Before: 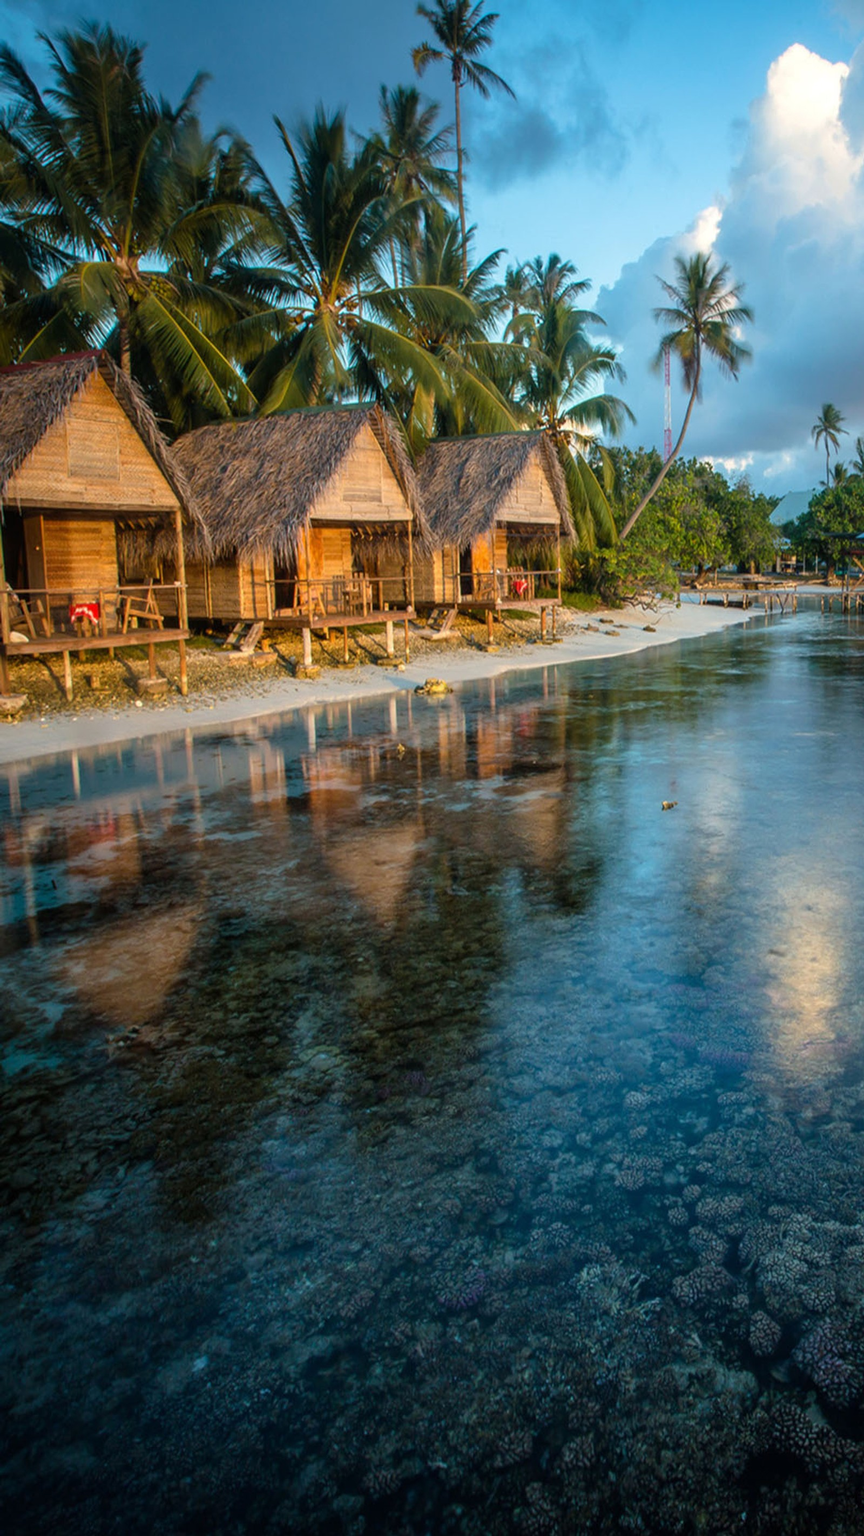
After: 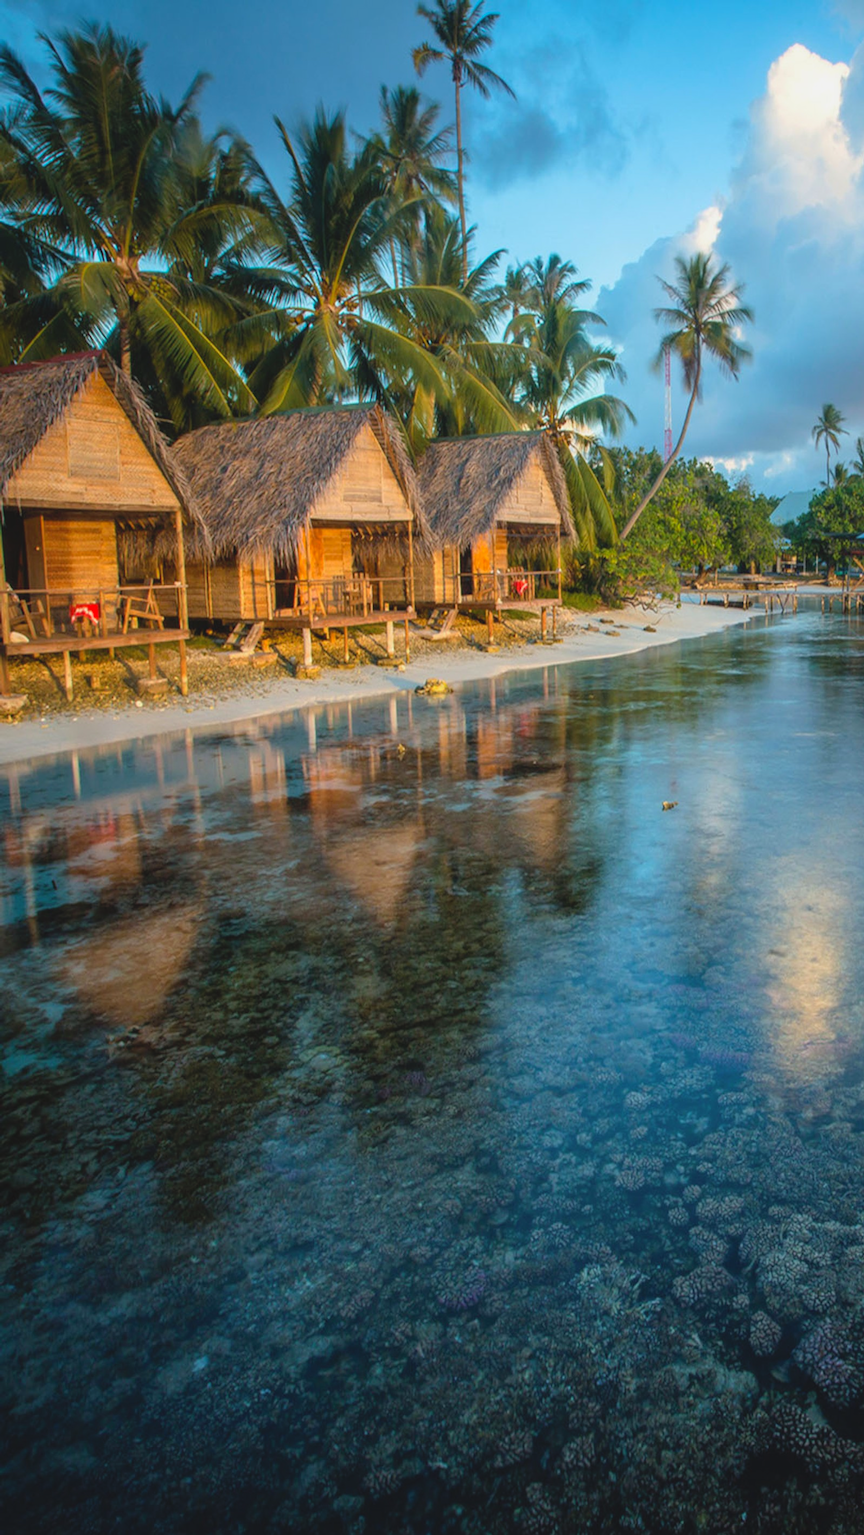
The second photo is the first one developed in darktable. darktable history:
contrast brightness saturation: contrast -0.101, brightness 0.053, saturation 0.078
